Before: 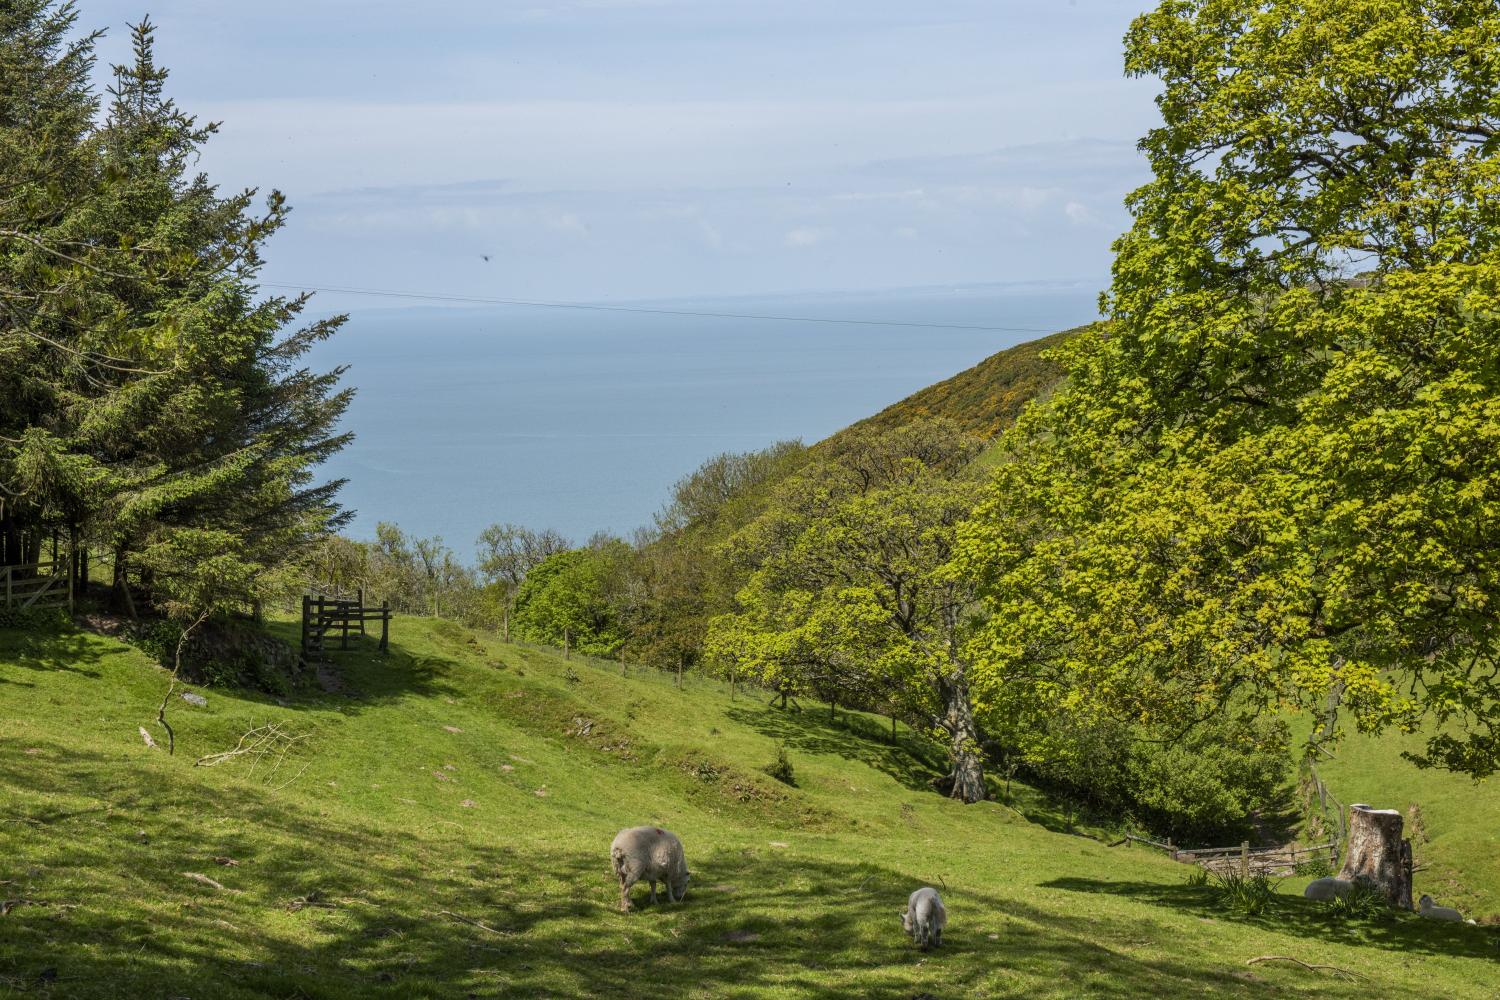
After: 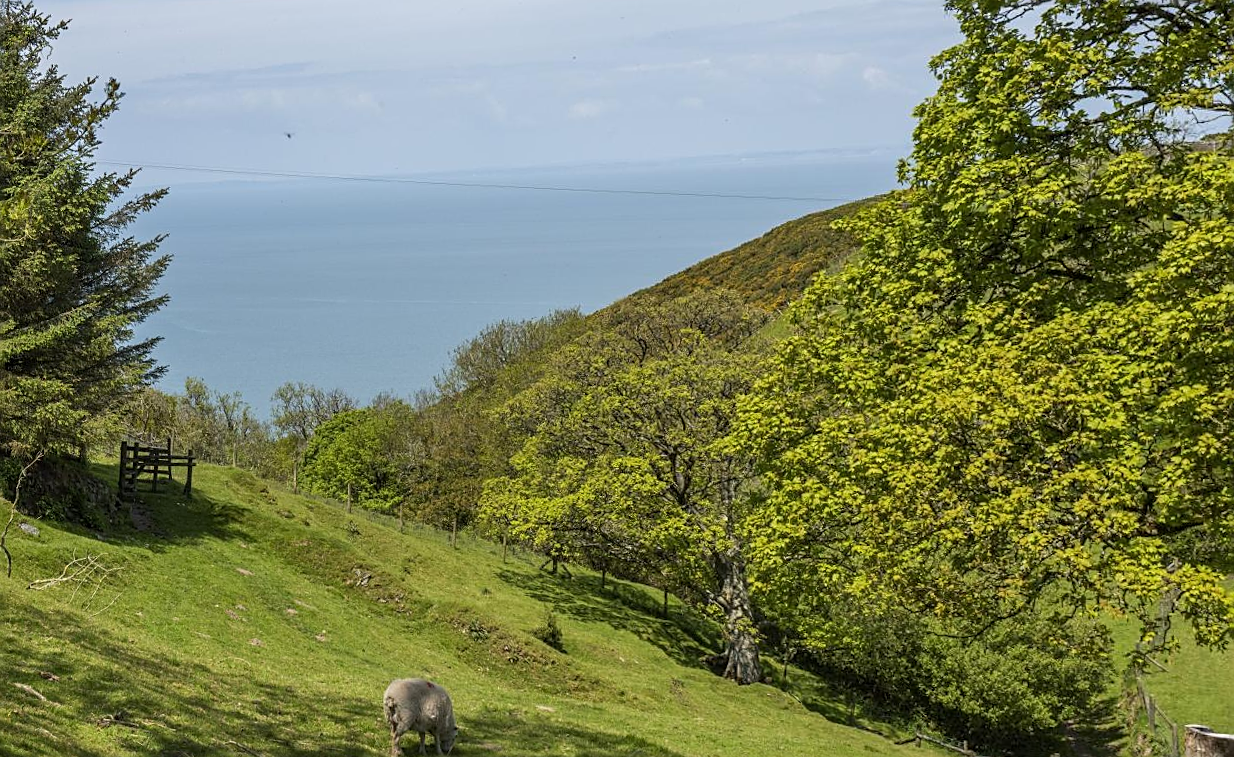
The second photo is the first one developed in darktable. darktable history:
rotate and perspective: rotation 1.69°, lens shift (vertical) -0.023, lens shift (horizontal) -0.291, crop left 0.025, crop right 0.988, crop top 0.092, crop bottom 0.842
sharpen: on, module defaults
rgb curve: mode RGB, independent channels
crop: left 6.446%, top 8.188%, right 9.538%, bottom 3.548%
